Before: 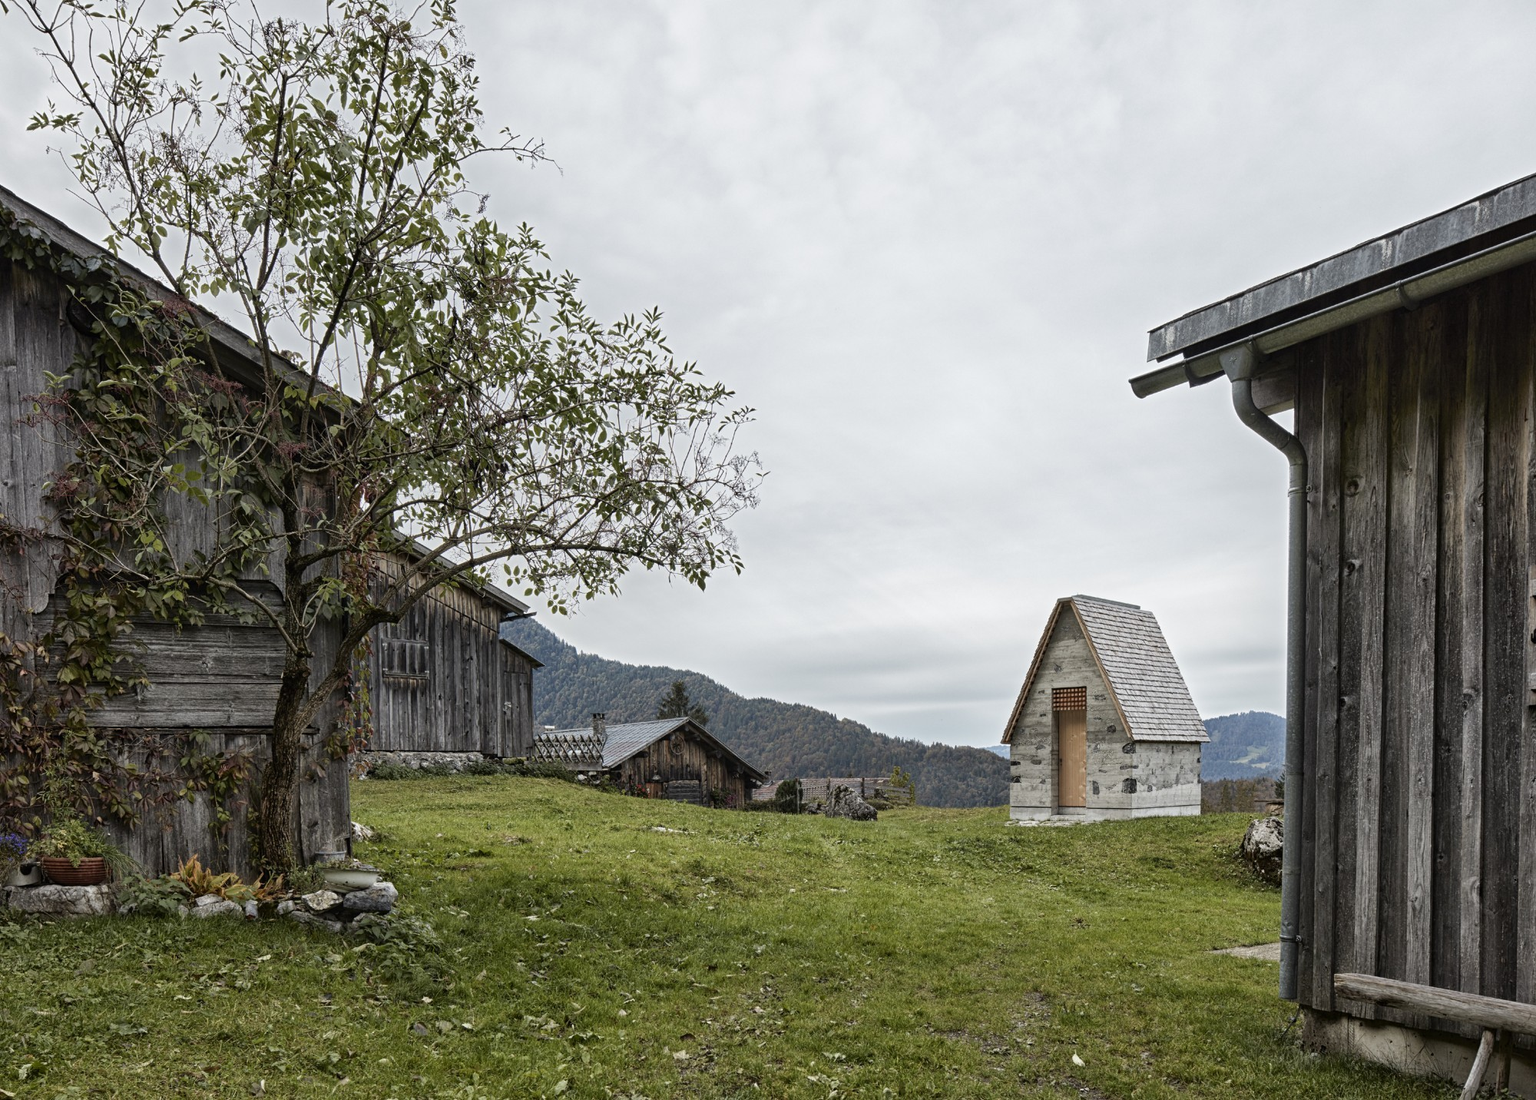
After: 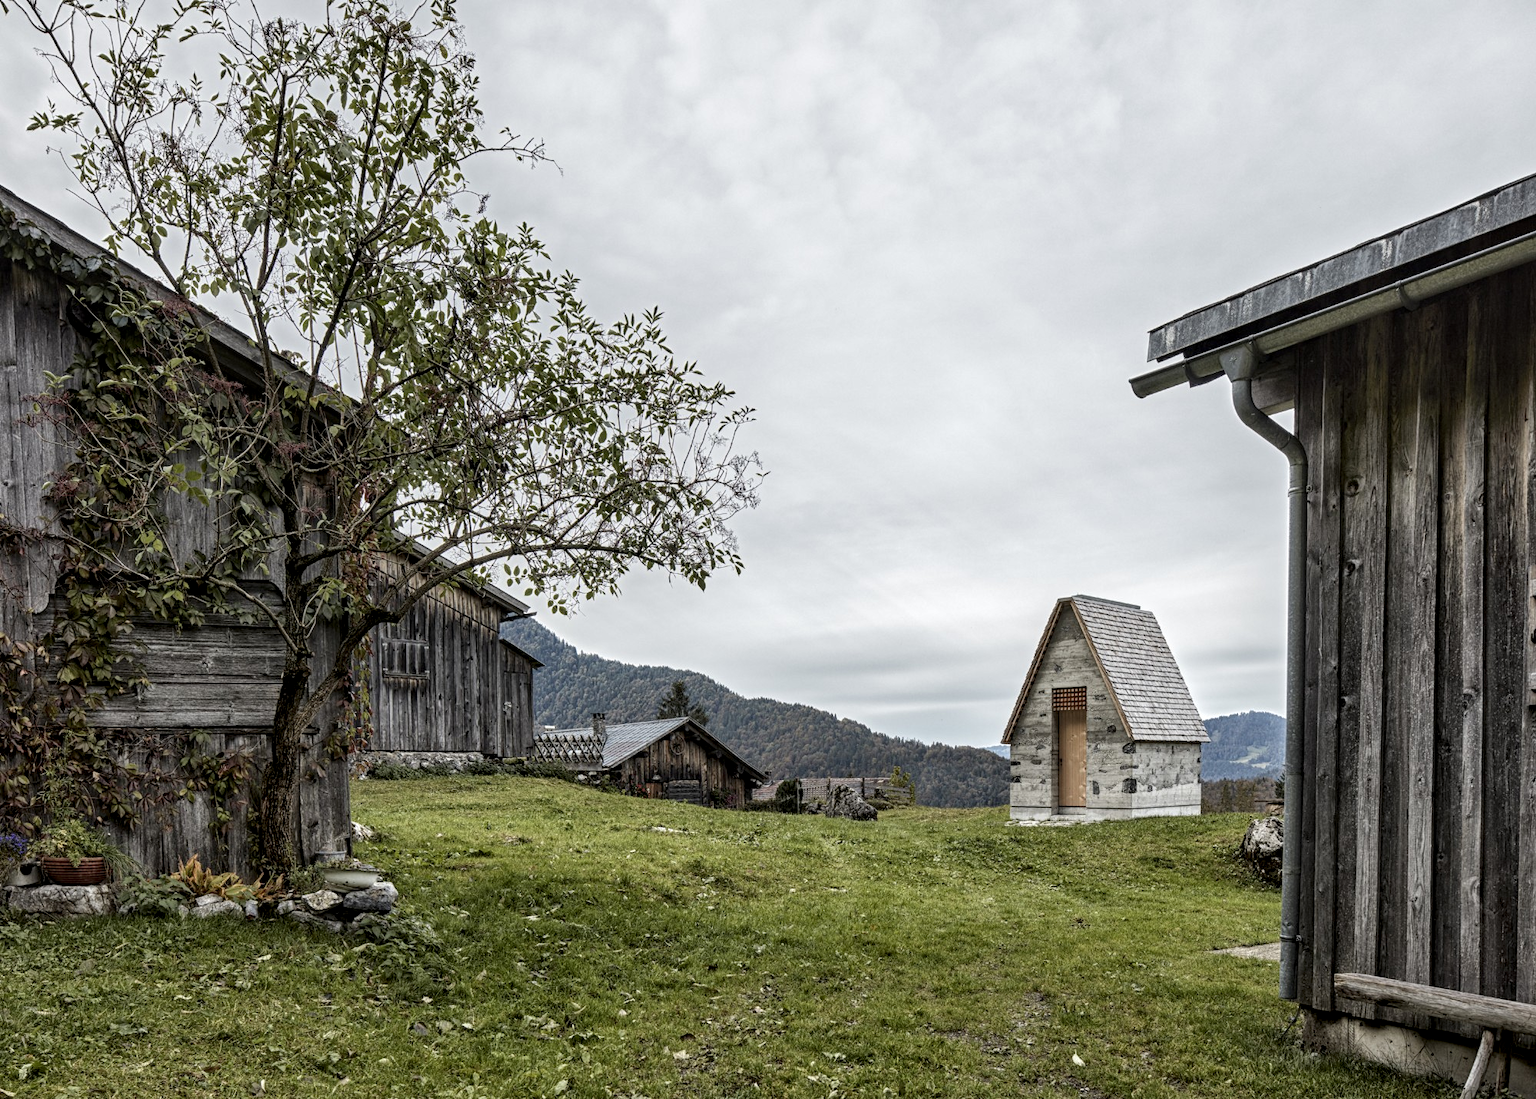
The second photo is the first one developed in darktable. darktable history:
tone equalizer: on, module defaults
local contrast: detail 142%
